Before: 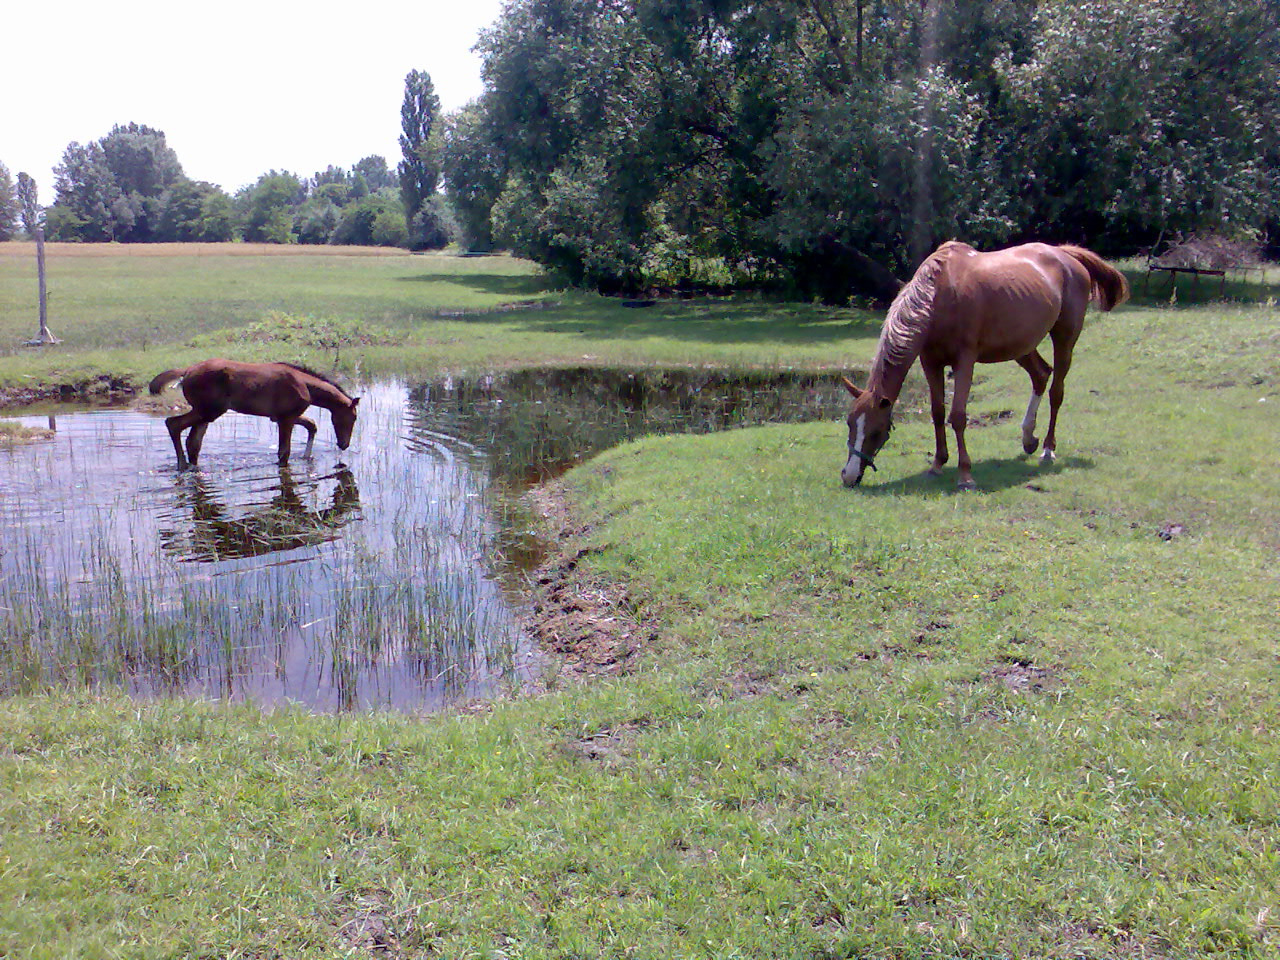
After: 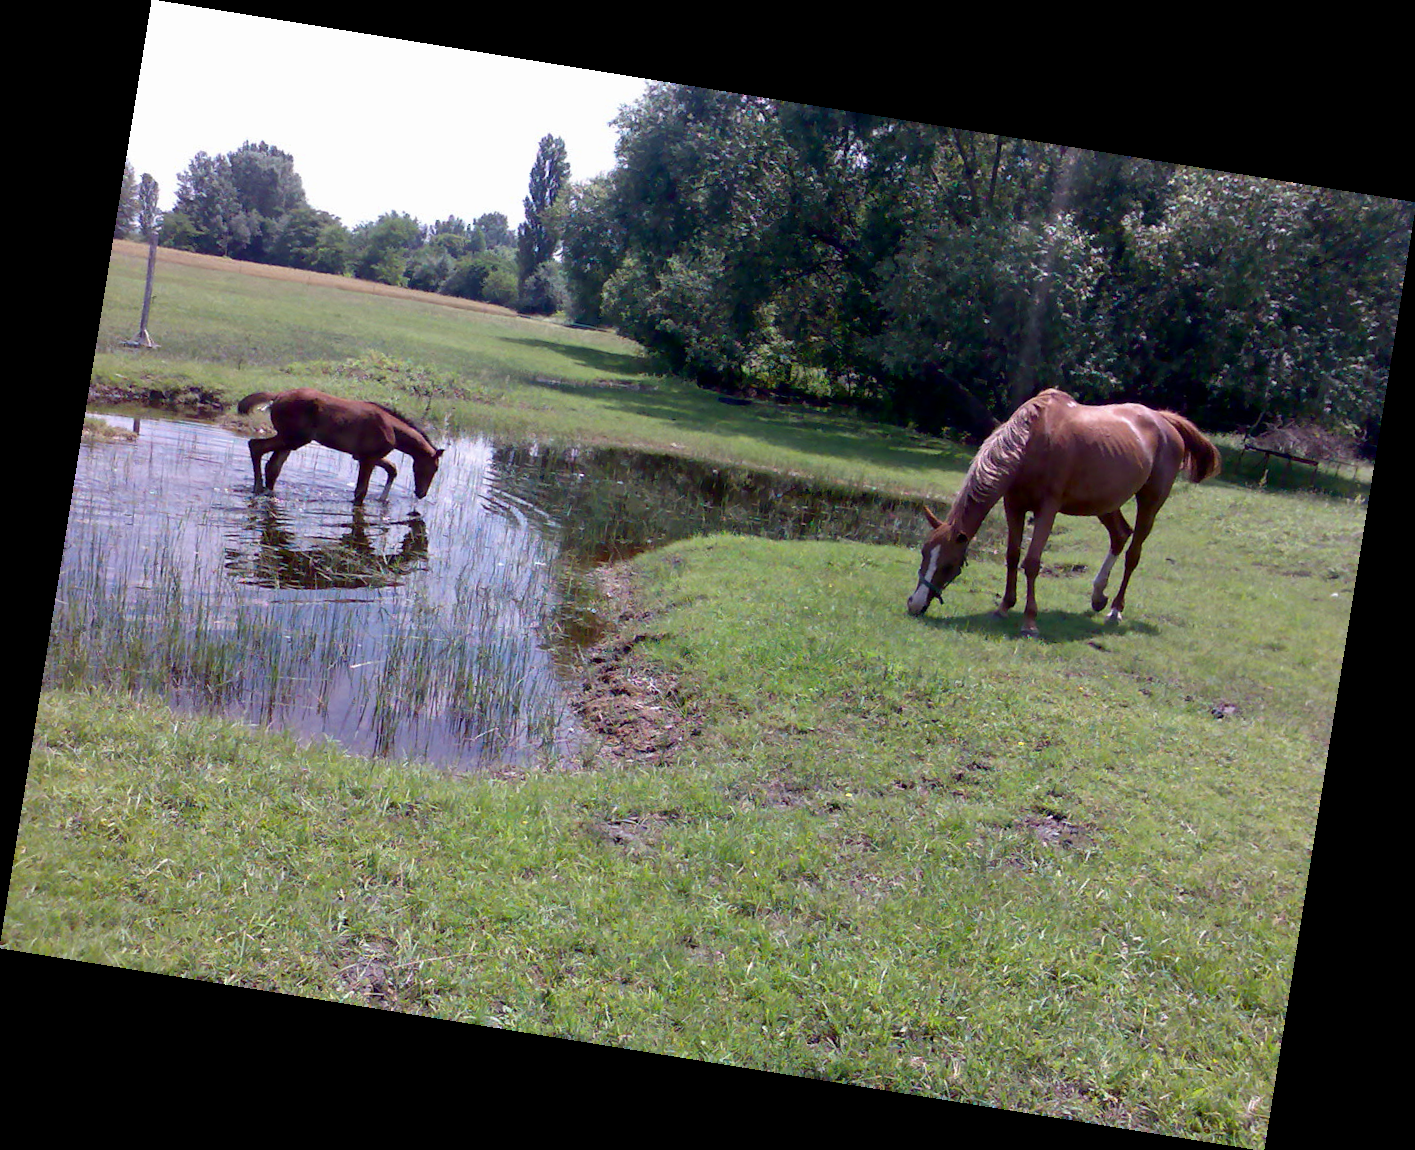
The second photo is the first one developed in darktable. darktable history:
rotate and perspective: rotation 9.12°, automatic cropping off
contrast brightness saturation: brightness -0.09
